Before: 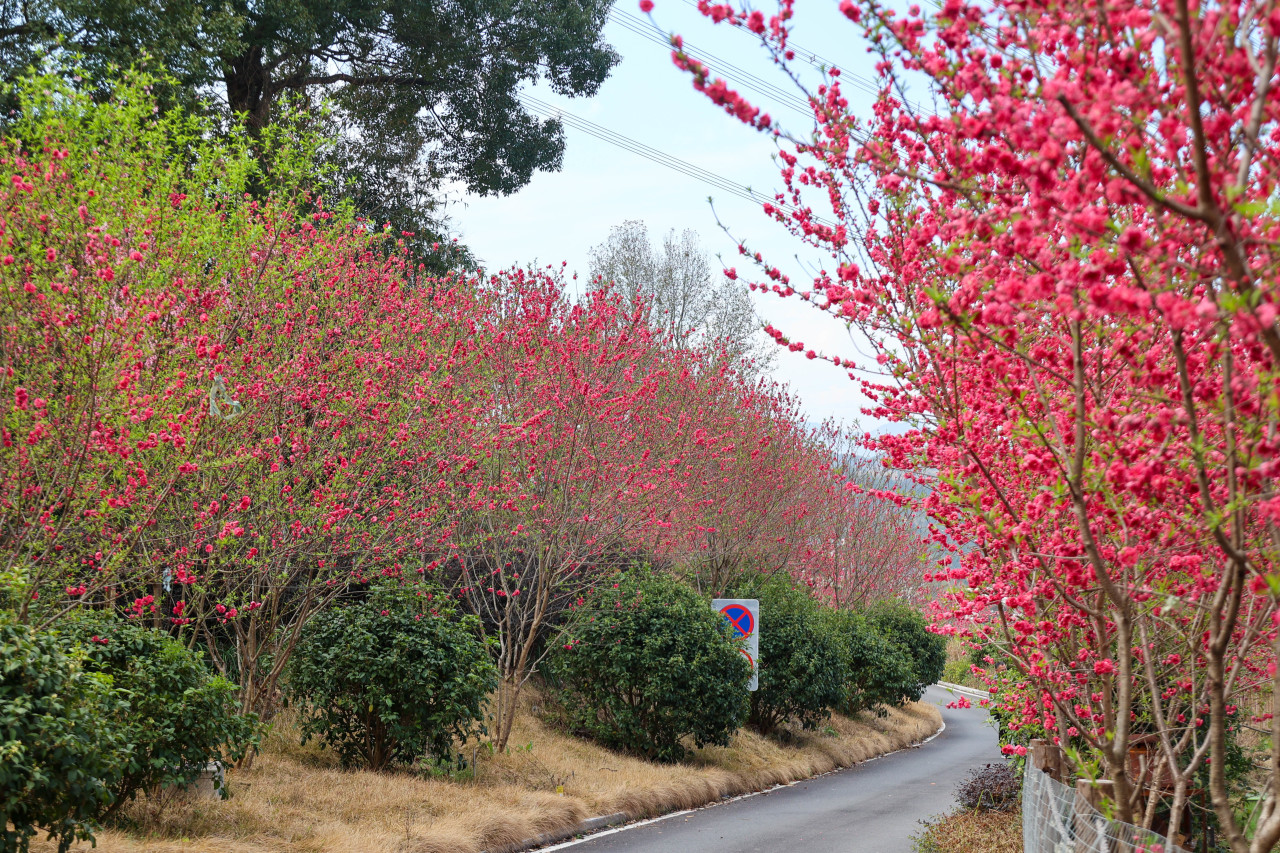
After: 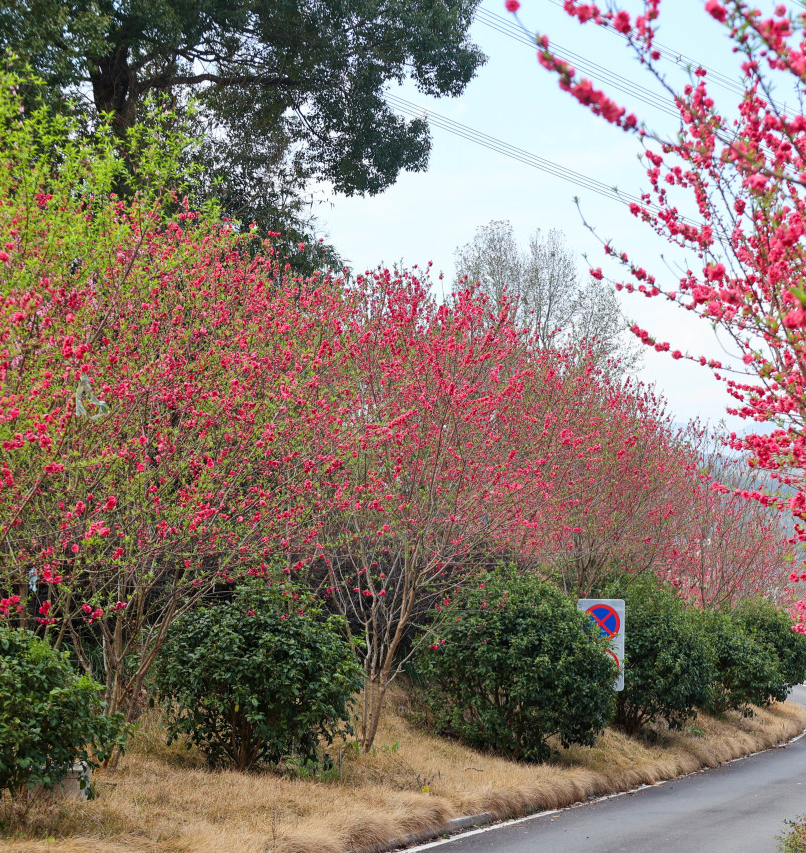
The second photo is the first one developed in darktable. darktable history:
crop: left 10.529%, right 26.435%
tone curve: curves: ch0 [(0, 0) (0.003, 0.003) (0.011, 0.011) (0.025, 0.025) (0.044, 0.044) (0.069, 0.069) (0.1, 0.099) (0.136, 0.135) (0.177, 0.176) (0.224, 0.223) (0.277, 0.275) (0.335, 0.333) (0.399, 0.396) (0.468, 0.465) (0.543, 0.546) (0.623, 0.625) (0.709, 0.711) (0.801, 0.802) (0.898, 0.898) (1, 1)], color space Lab, independent channels, preserve colors none
